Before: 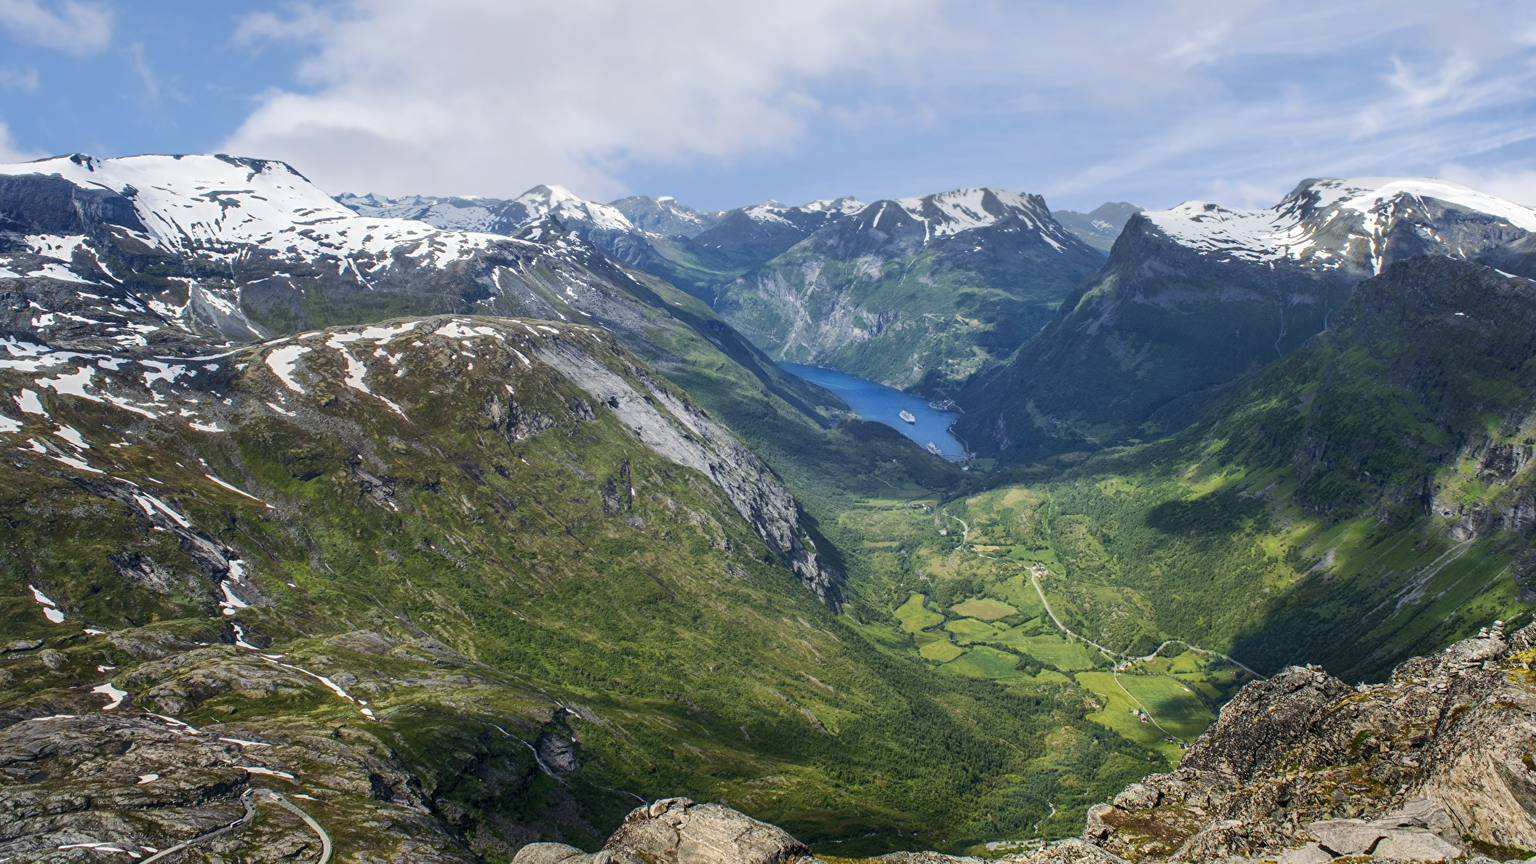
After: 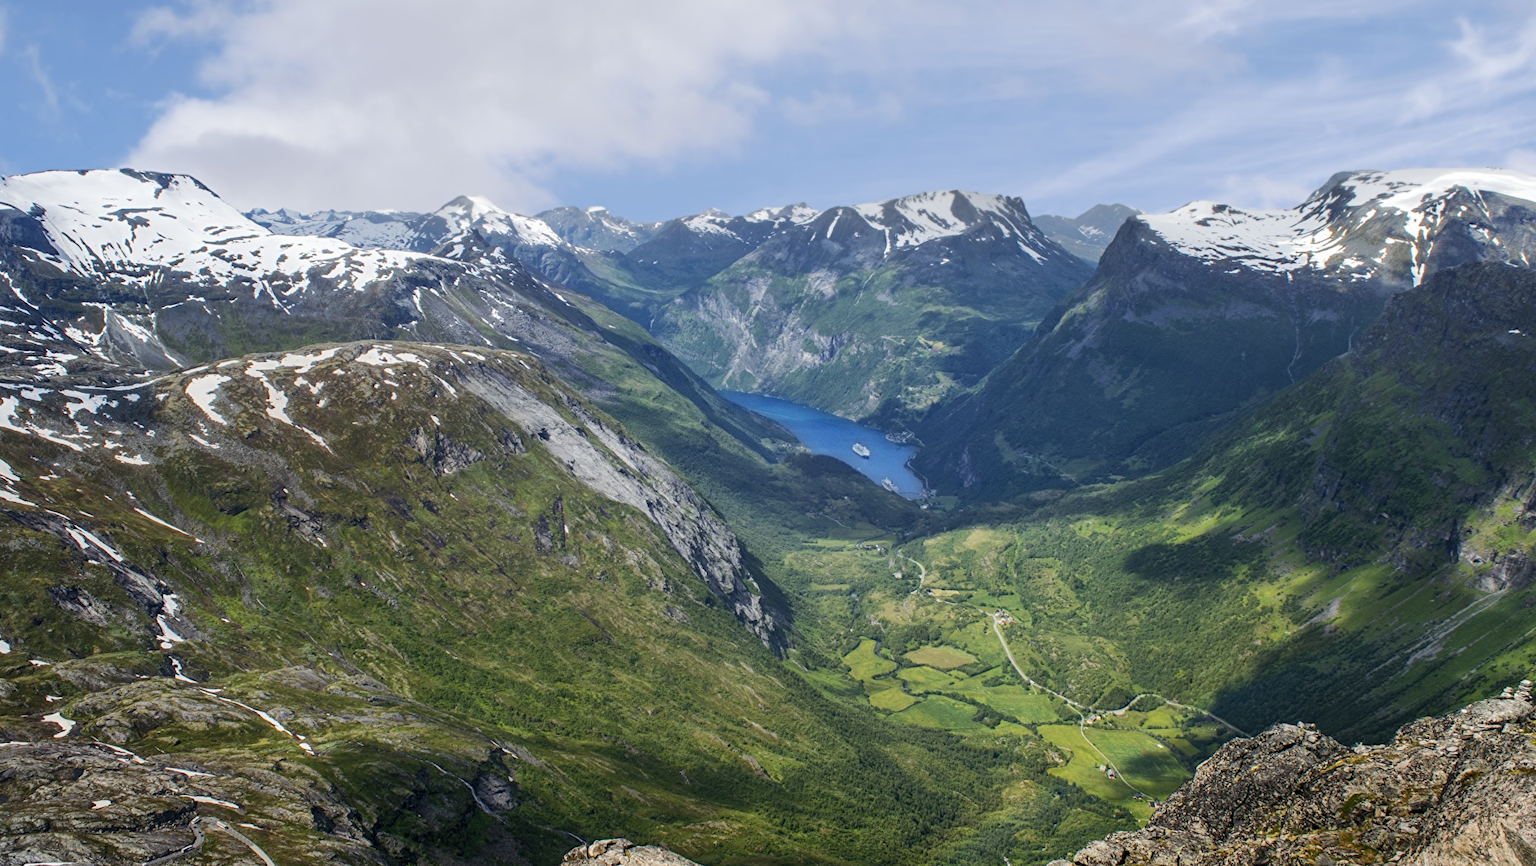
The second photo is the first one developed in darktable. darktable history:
rotate and perspective: rotation 0.062°, lens shift (vertical) 0.115, lens shift (horizontal) -0.133, crop left 0.047, crop right 0.94, crop top 0.061, crop bottom 0.94
crop and rotate: left 1.774%, right 0.633%, bottom 1.28%
